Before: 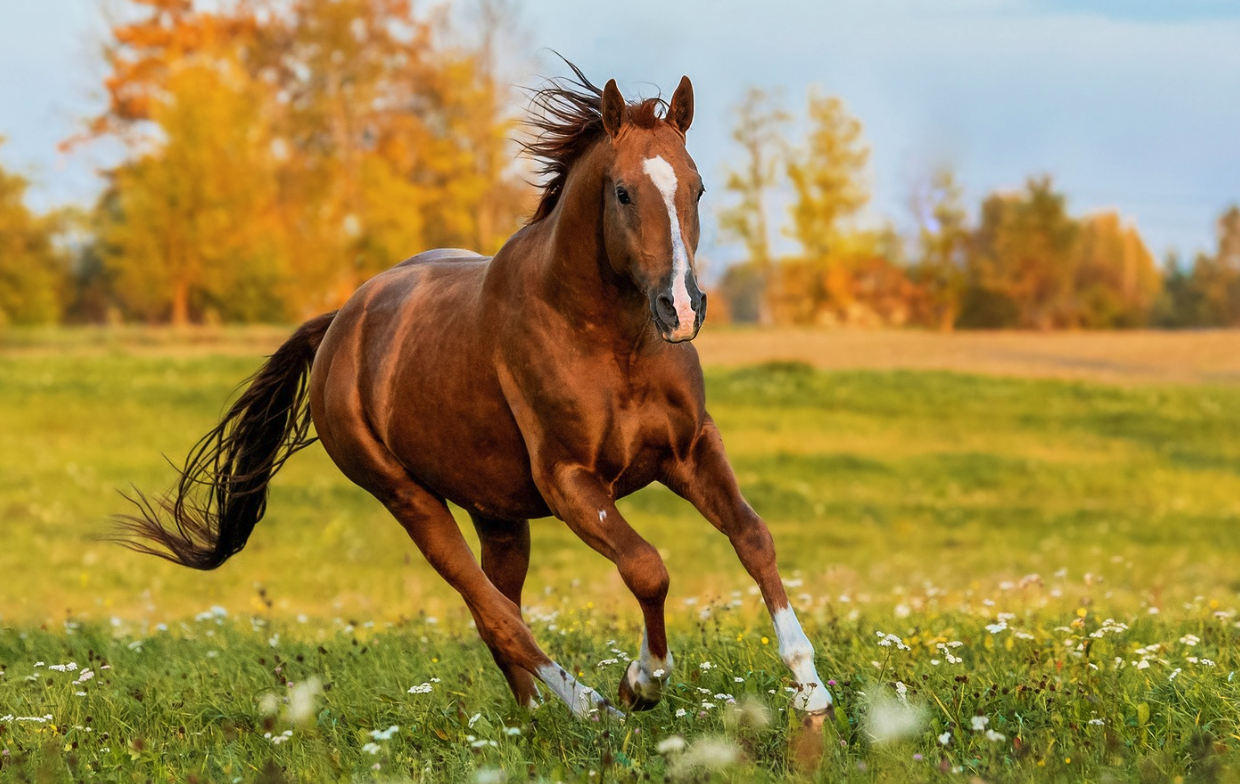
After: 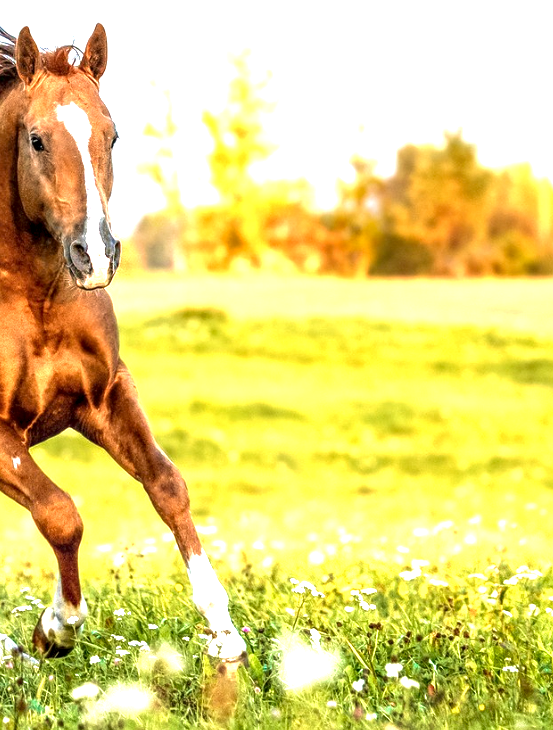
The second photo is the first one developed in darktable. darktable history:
crop: left 47.307%, top 6.847%, right 8.07%
velvia: on, module defaults
local contrast: detail 150%
exposure: black level correction 0, exposure 1.498 EV, compensate highlight preservation false
